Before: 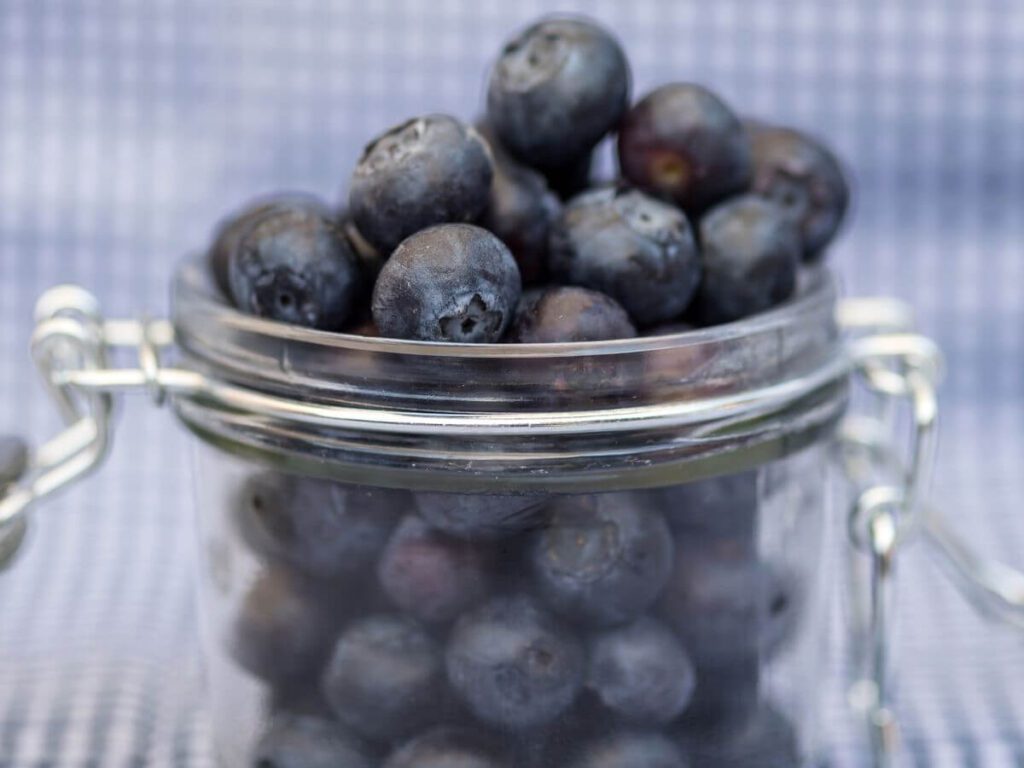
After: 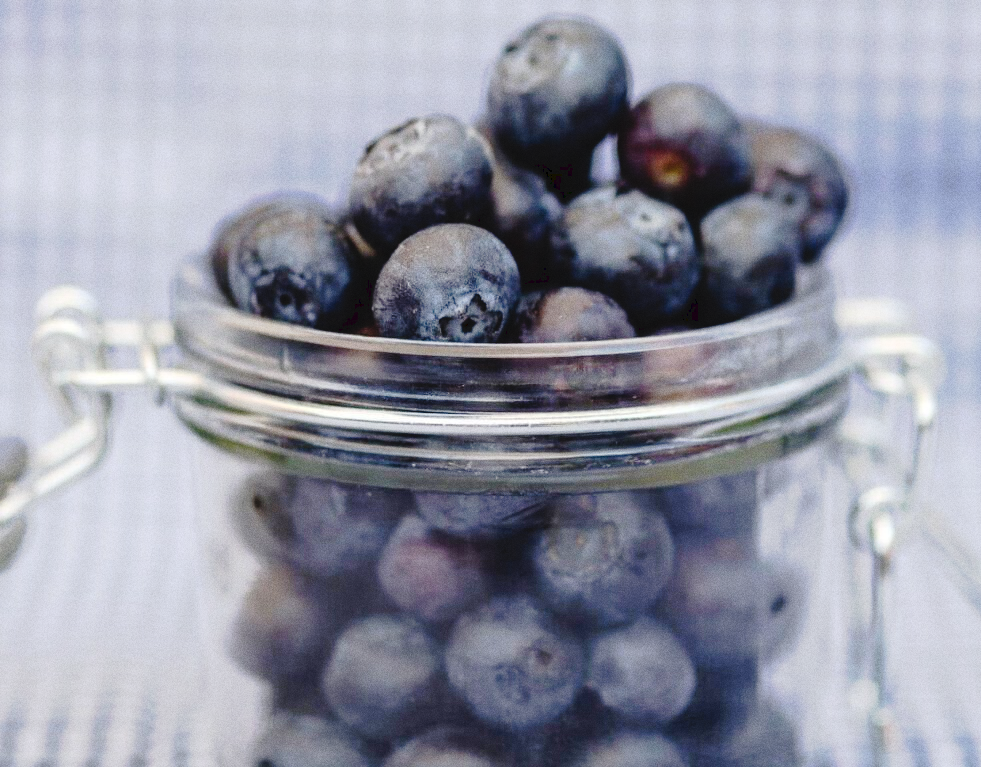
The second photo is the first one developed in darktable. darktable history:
grain: coarseness 0.47 ISO
crop: right 4.126%, bottom 0.031%
tone curve: curves: ch0 [(0, 0) (0.003, 0.051) (0.011, 0.052) (0.025, 0.055) (0.044, 0.062) (0.069, 0.068) (0.1, 0.077) (0.136, 0.098) (0.177, 0.145) (0.224, 0.223) (0.277, 0.314) (0.335, 0.43) (0.399, 0.518) (0.468, 0.591) (0.543, 0.656) (0.623, 0.726) (0.709, 0.809) (0.801, 0.857) (0.898, 0.918) (1, 1)], preserve colors none
